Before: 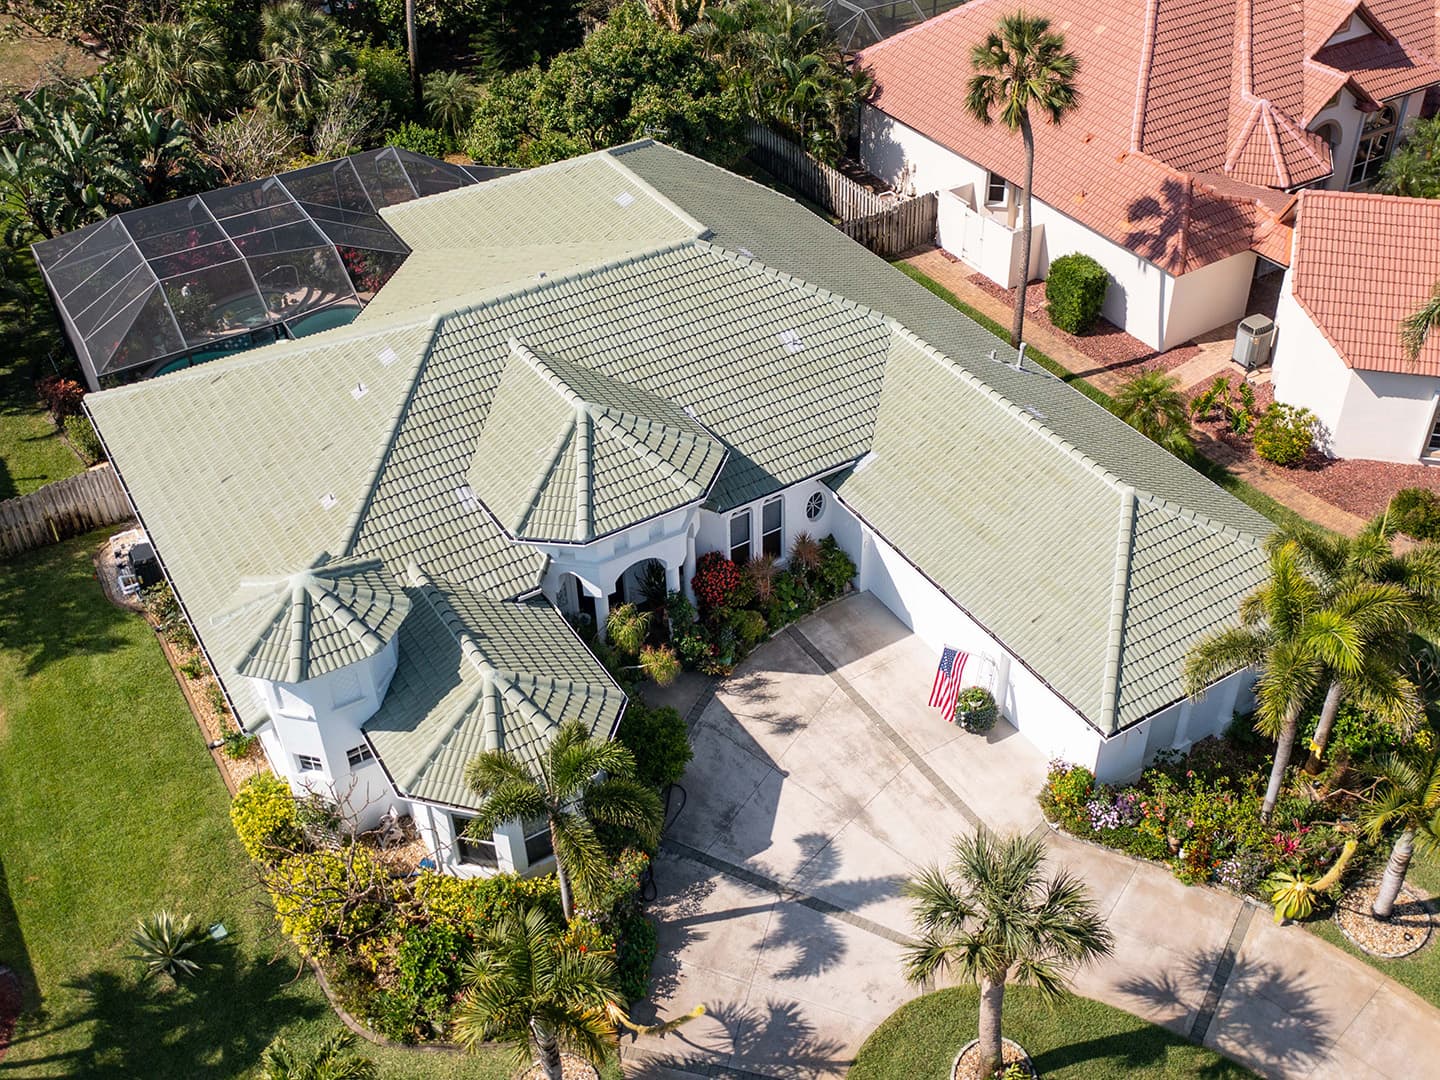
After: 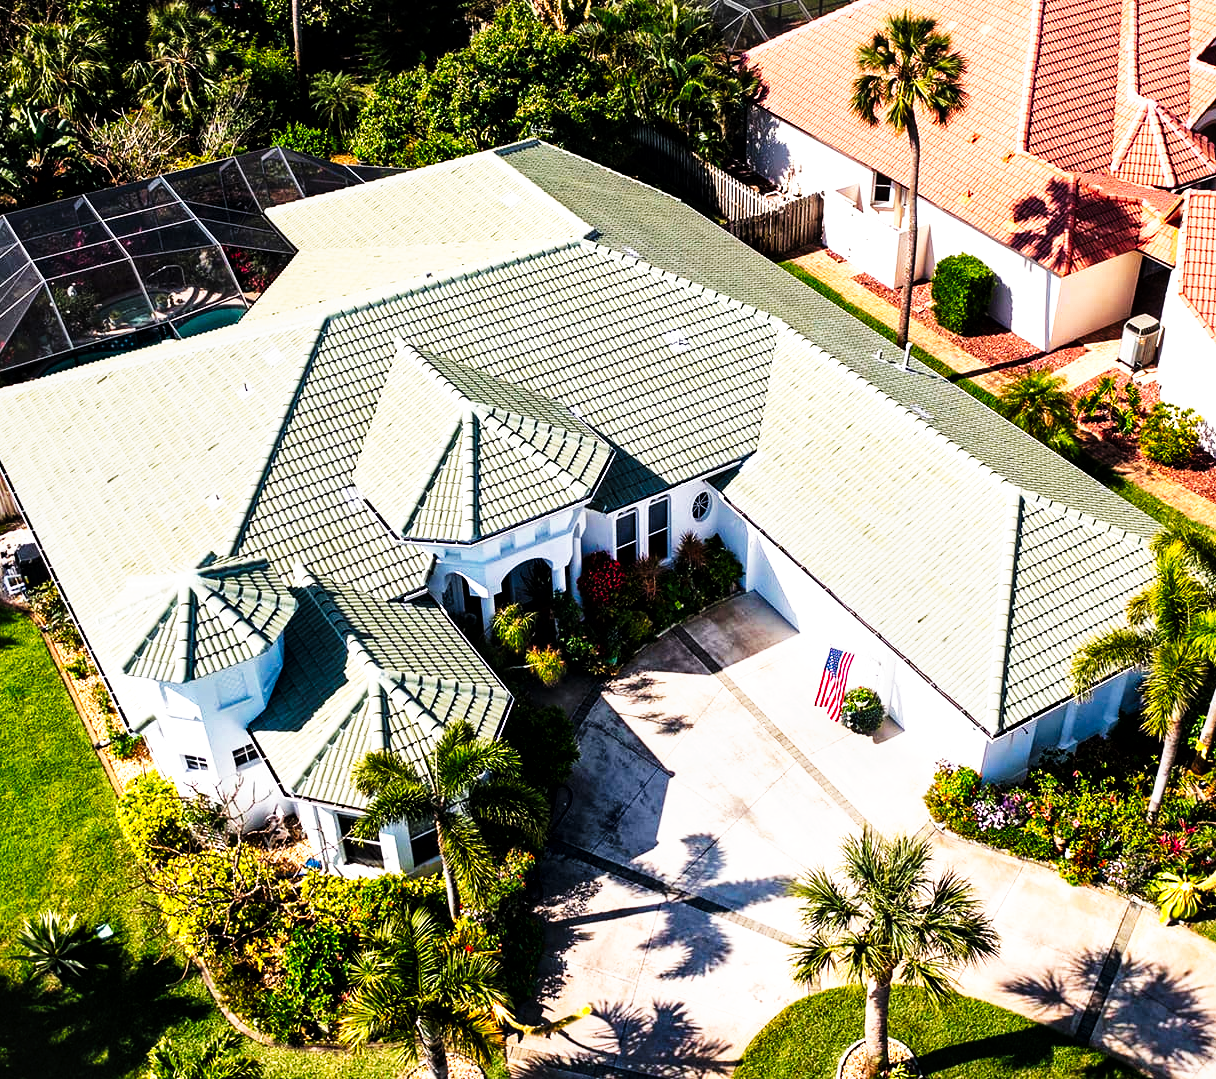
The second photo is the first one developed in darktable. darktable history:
local contrast: mode bilateral grid, contrast 19, coarseness 50, detail 150%, midtone range 0.2
crop: left 7.944%, right 7.358%
haze removal: compatibility mode true, adaptive false
tone curve: curves: ch0 [(0, 0) (0.003, 0.001) (0.011, 0.005) (0.025, 0.01) (0.044, 0.016) (0.069, 0.019) (0.1, 0.024) (0.136, 0.03) (0.177, 0.045) (0.224, 0.071) (0.277, 0.122) (0.335, 0.202) (0.399, 0.326) (0.468, 0.471) (0.543, 0.638) (0.623, 0.798) (0.709, 0.913) (0.801, 0.97) (0.898, 0.983) (1, 1)], preserve colors none
